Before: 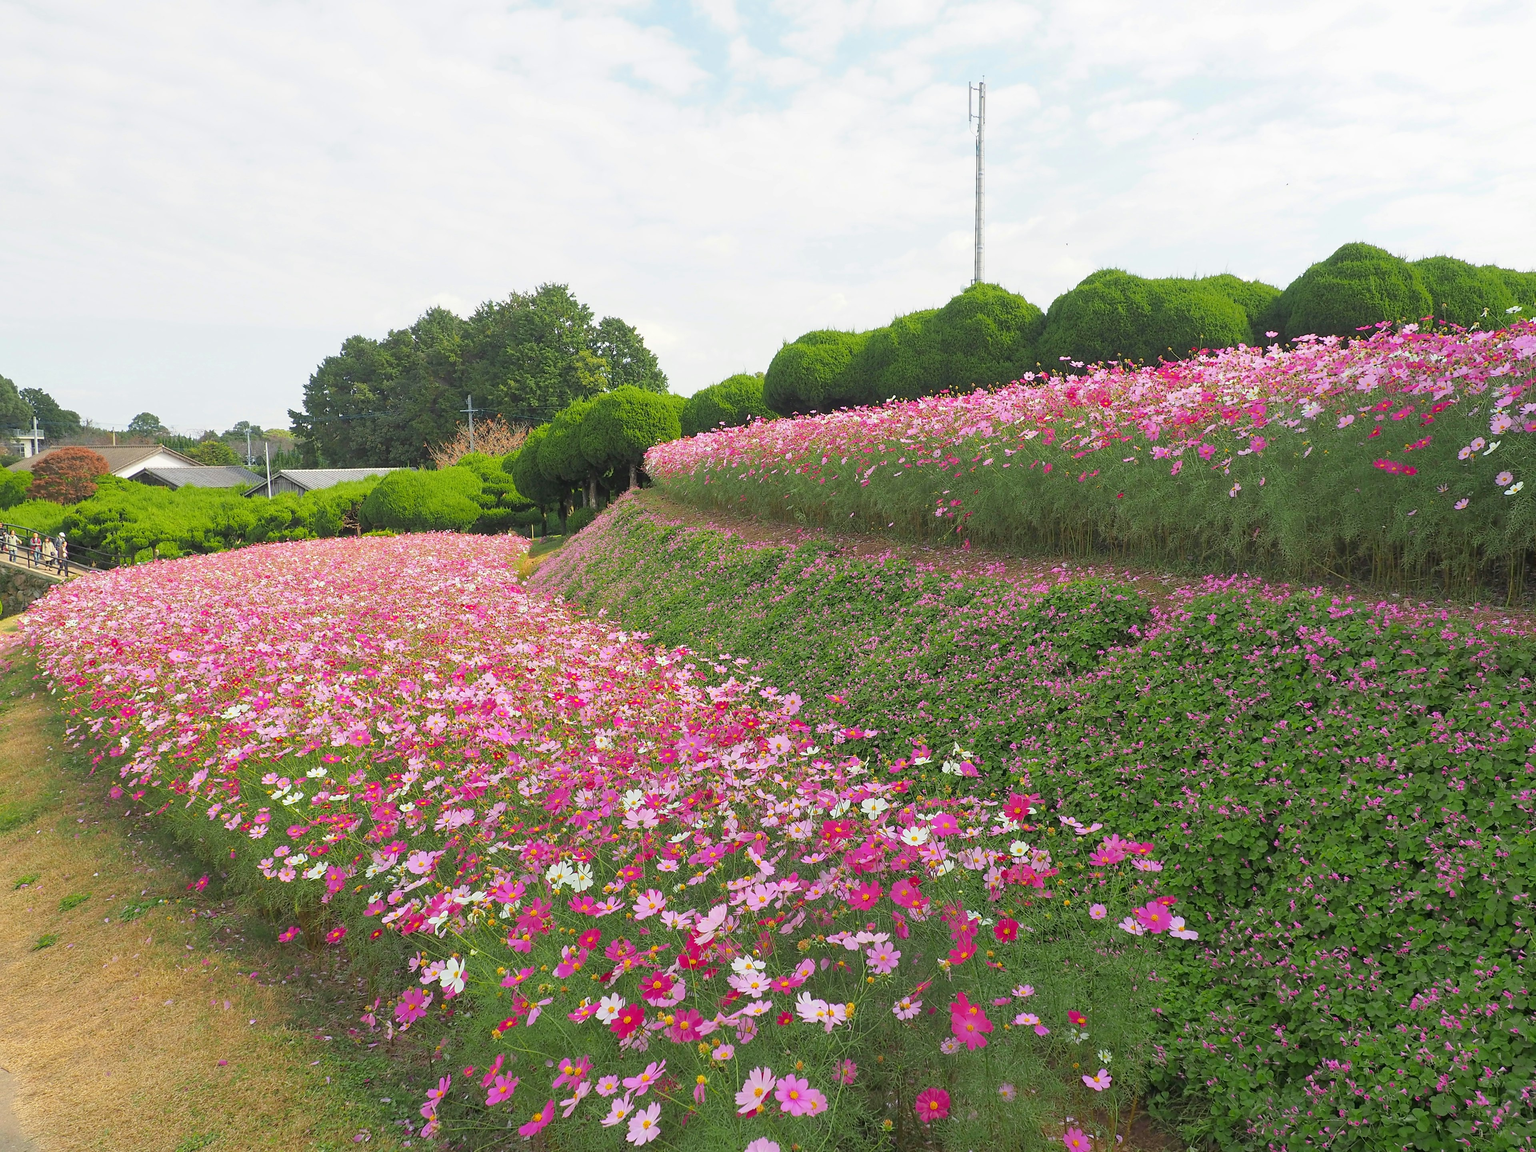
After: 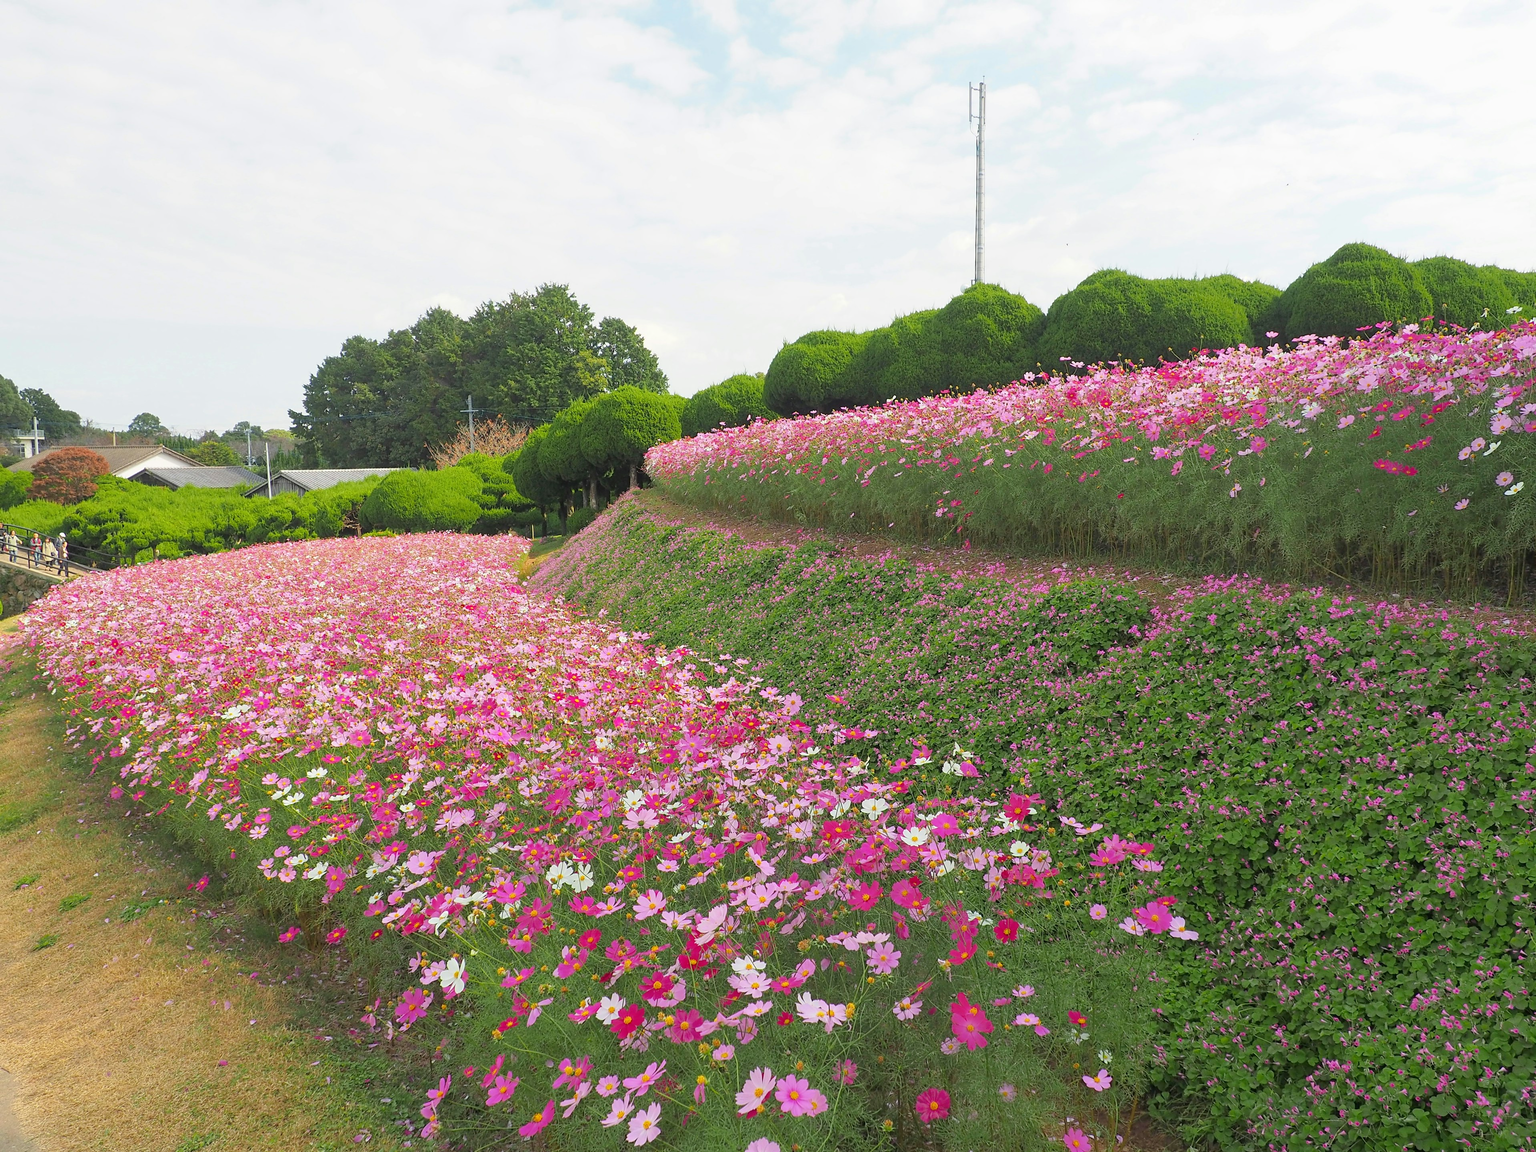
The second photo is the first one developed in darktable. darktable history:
color correction: highlights a* -0.137, highlights b* 0.137
